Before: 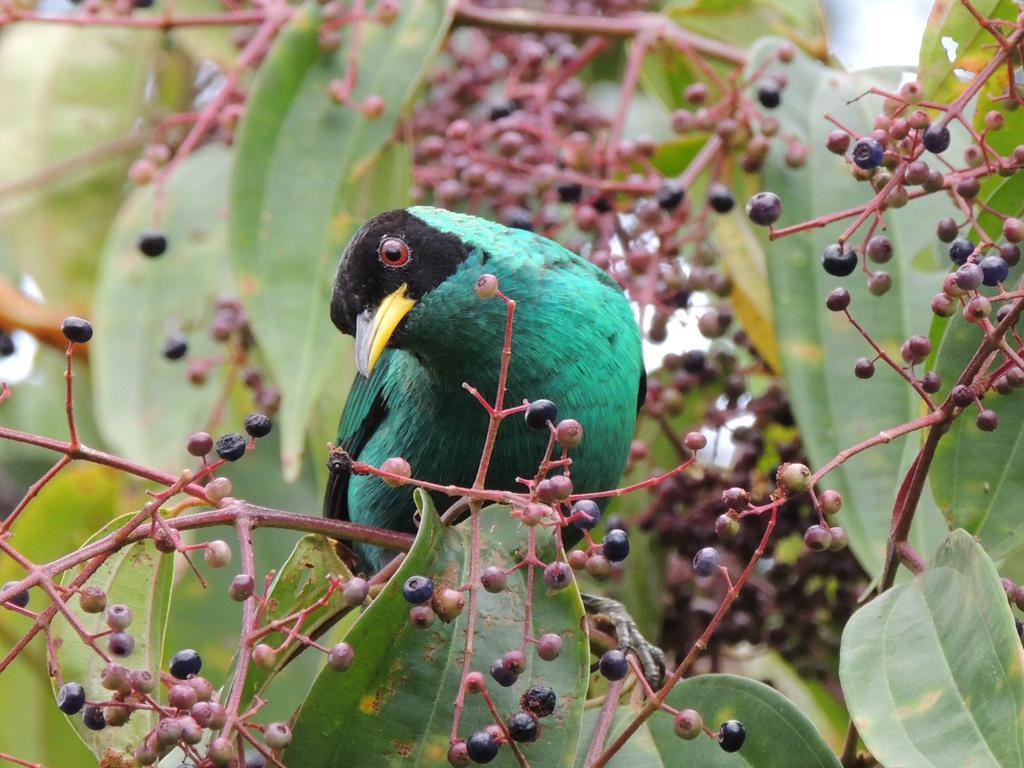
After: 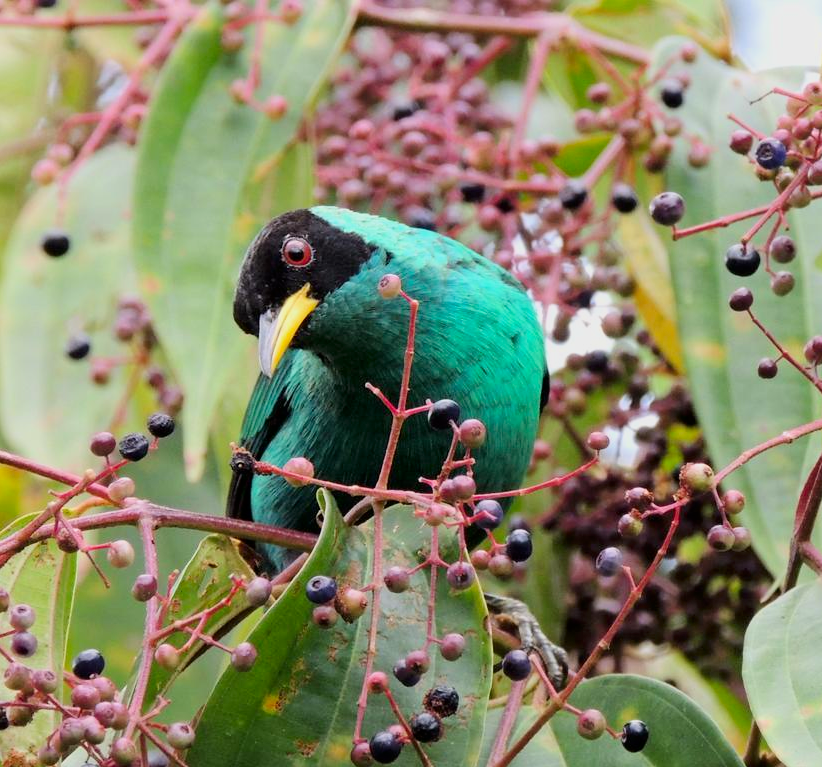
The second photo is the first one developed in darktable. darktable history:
crop and rotate: left 9.486%, right 10.145%
filmic rgb: black relative exposure -7.73 EV, white relative exposure 4.4 EV, hardness 3.76, latitude 38.79%, contrast 0.981, highlights saturation mix 8.55%, shadows ↔ highlights balance 4.59%, color science v6 (2022)
exposure: black level correction 0, exposure 0.704 EV, compensate highlight preservation false
contrast brightness saturation: contrast 0.066, brightness -0.133, saturation 0.047
